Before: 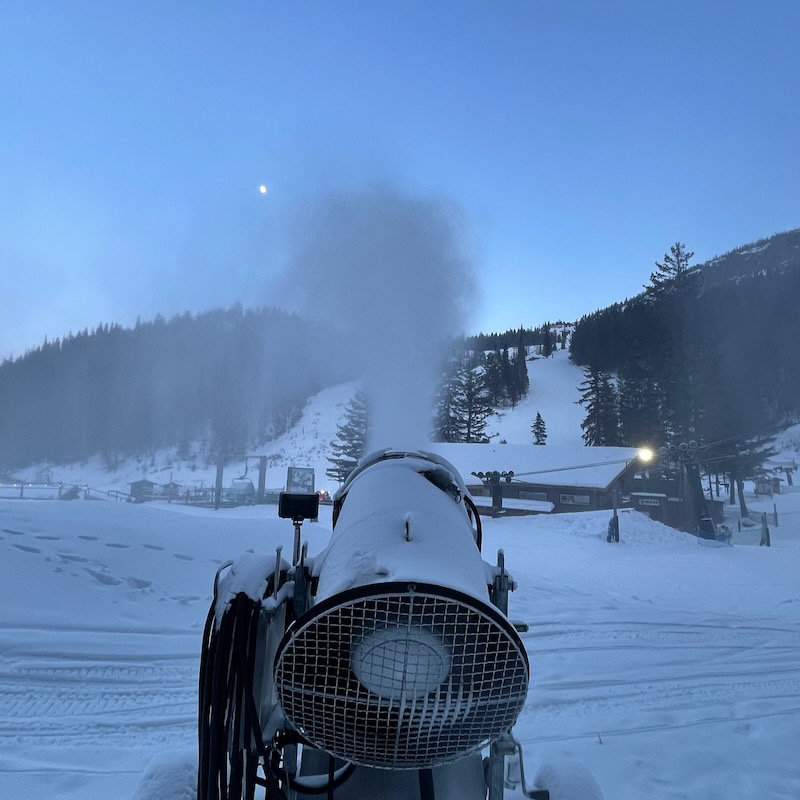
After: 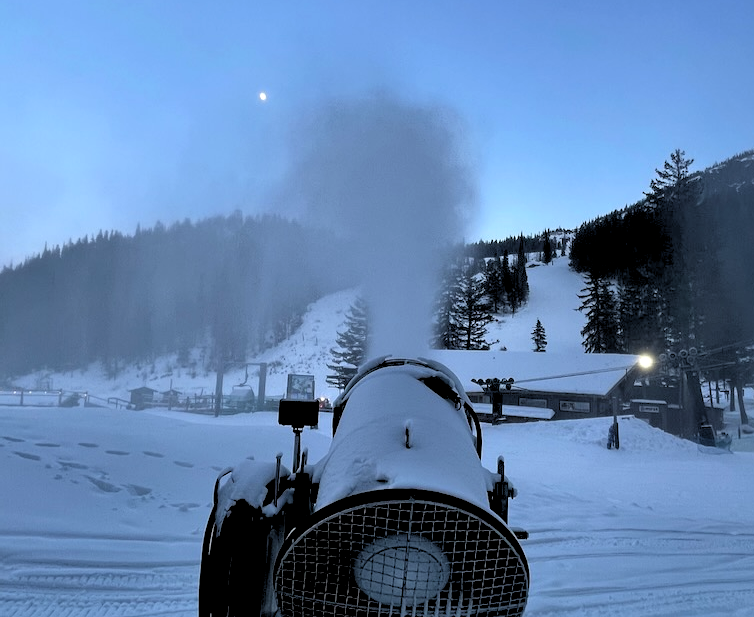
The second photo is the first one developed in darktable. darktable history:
rgb levels: levels [[0.034, 0.472, 0.904], [0, 0.5, 1], [0, 0.5, 1]]
crop and rotate: angle 0.03°, top 11.643%, right 5.651%, bottom 11.189%
